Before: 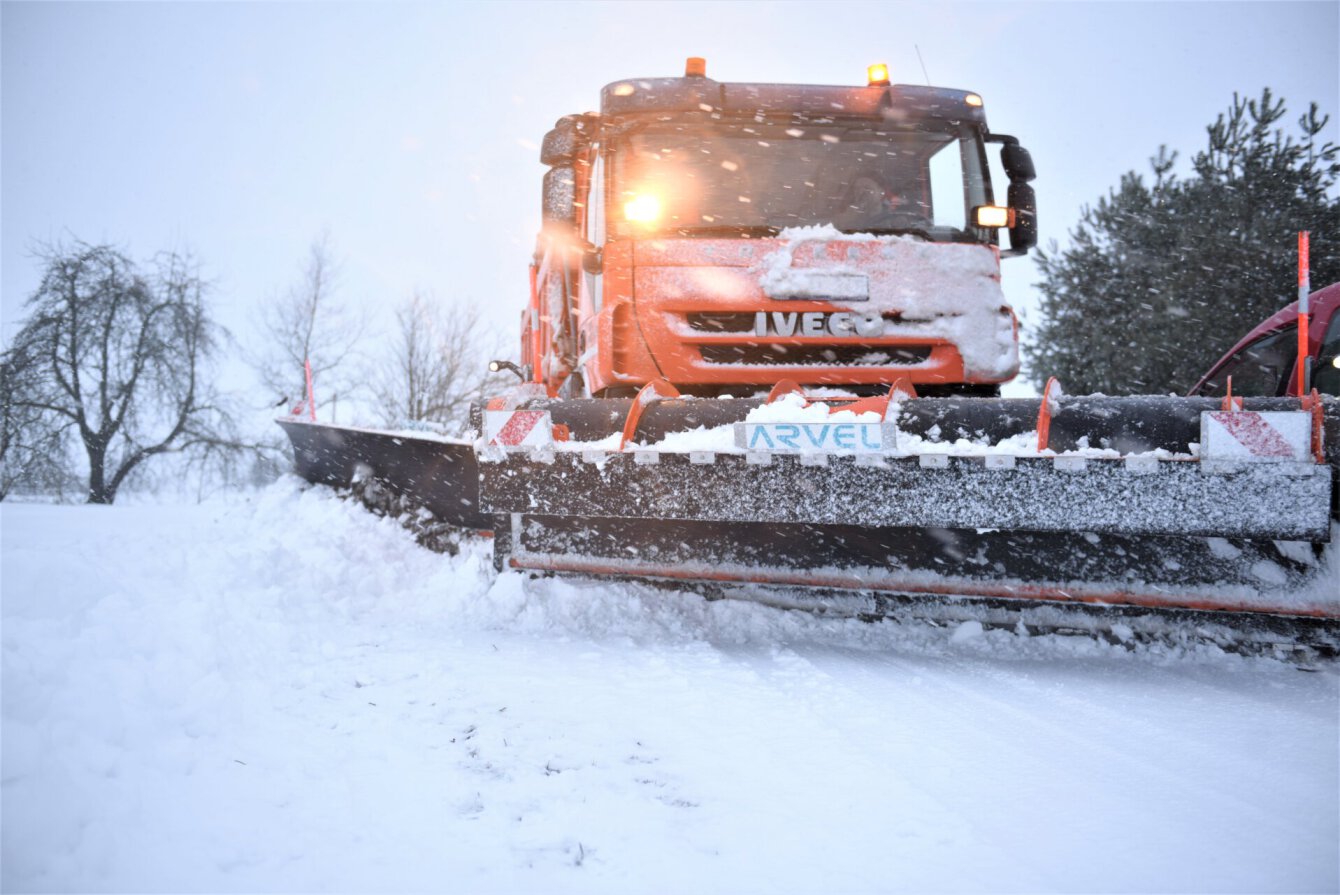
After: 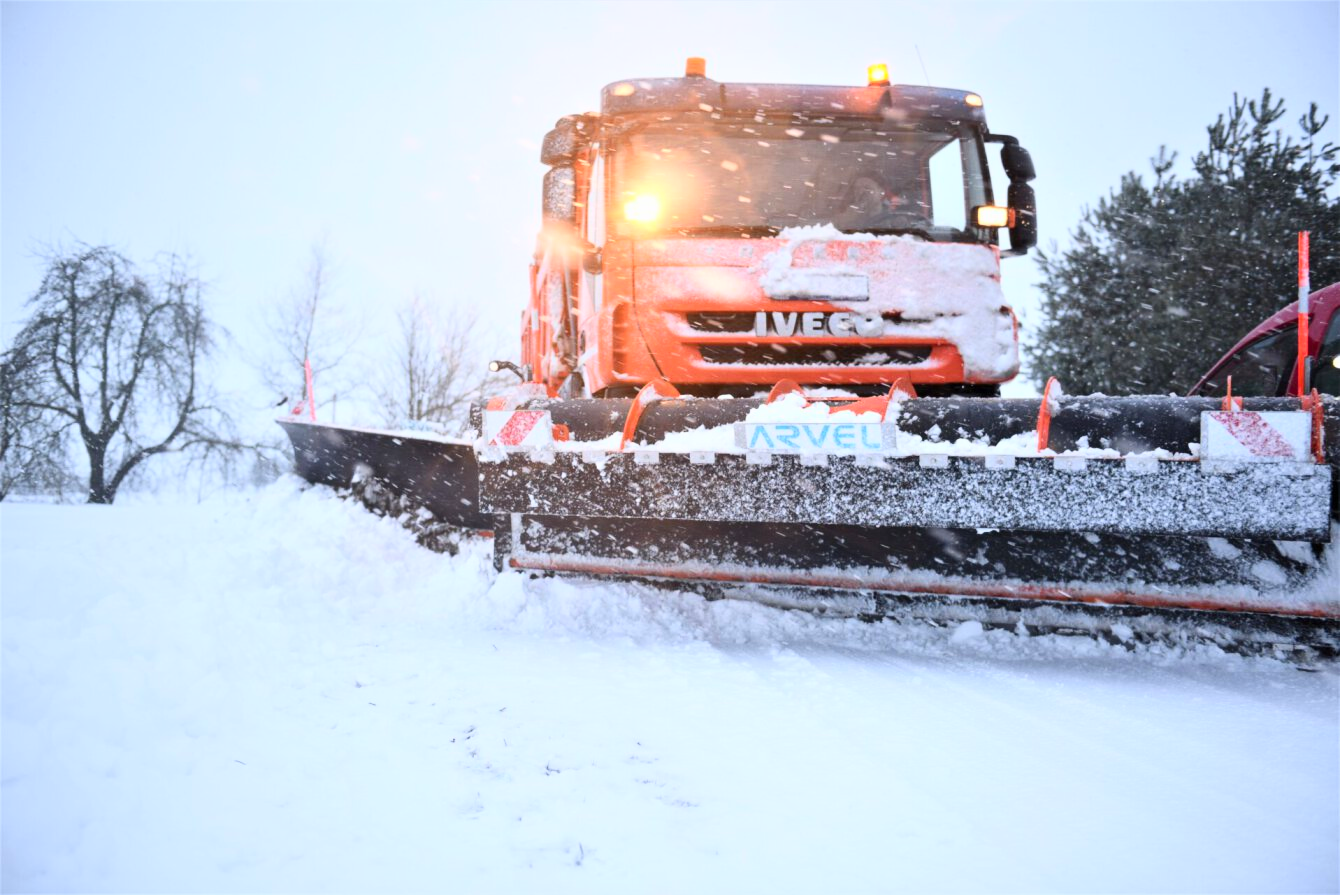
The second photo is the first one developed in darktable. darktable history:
exposure: exposure -0.05 EV
contrast brightness saturation: contrast 0.23, brightness 0.1, saturation 0.29
